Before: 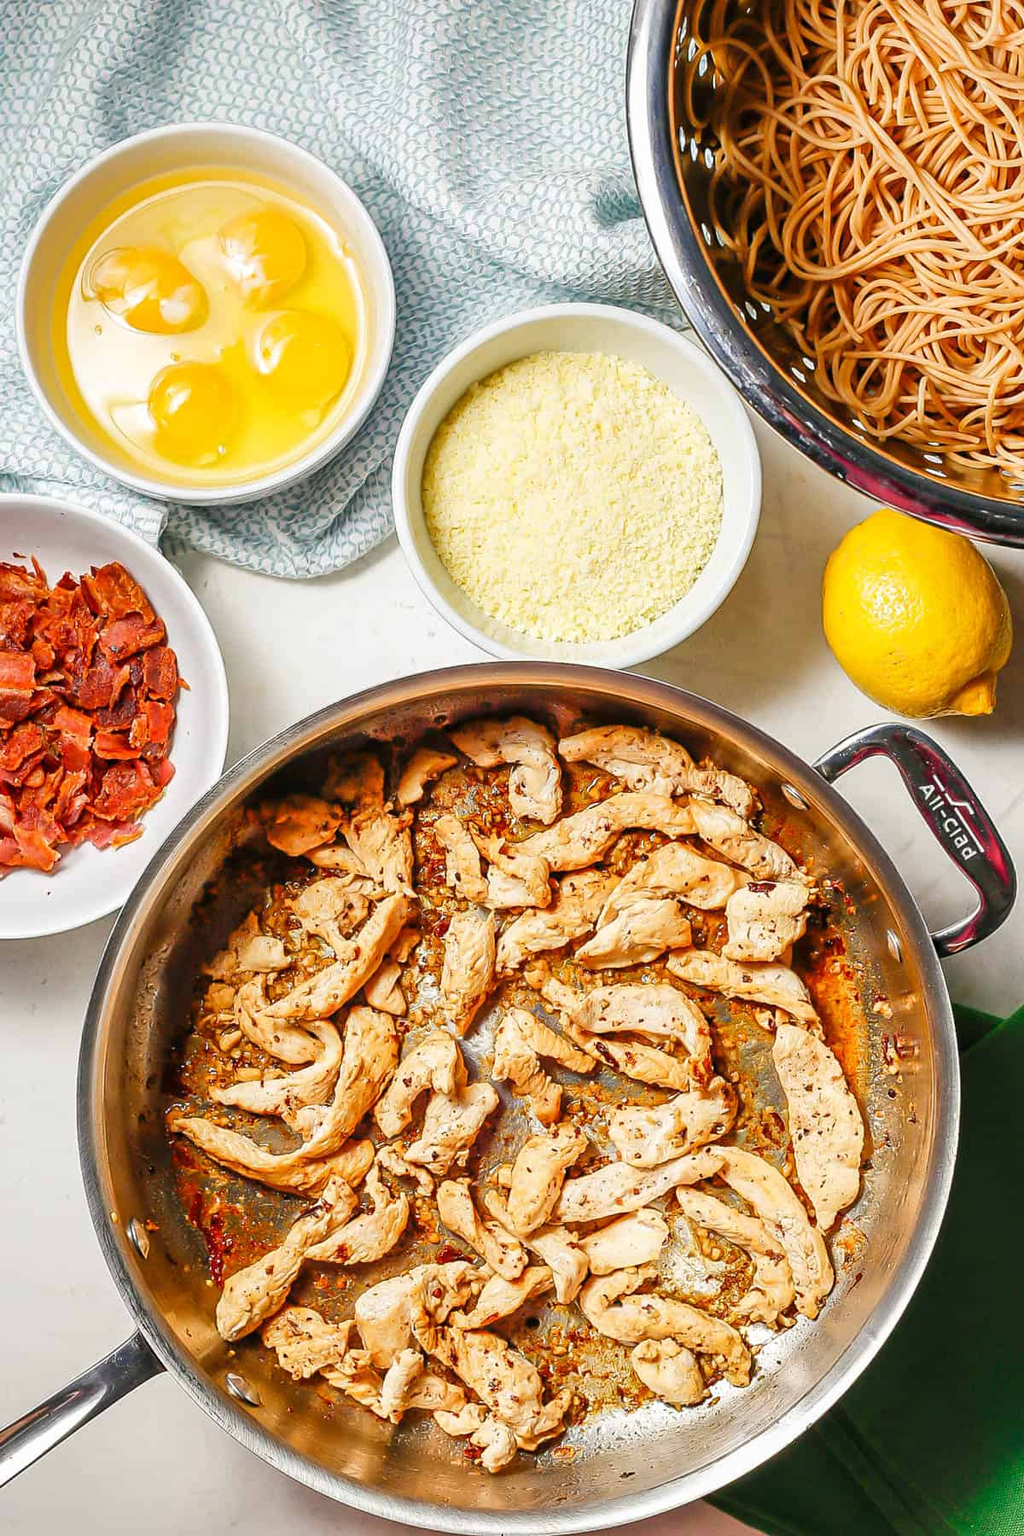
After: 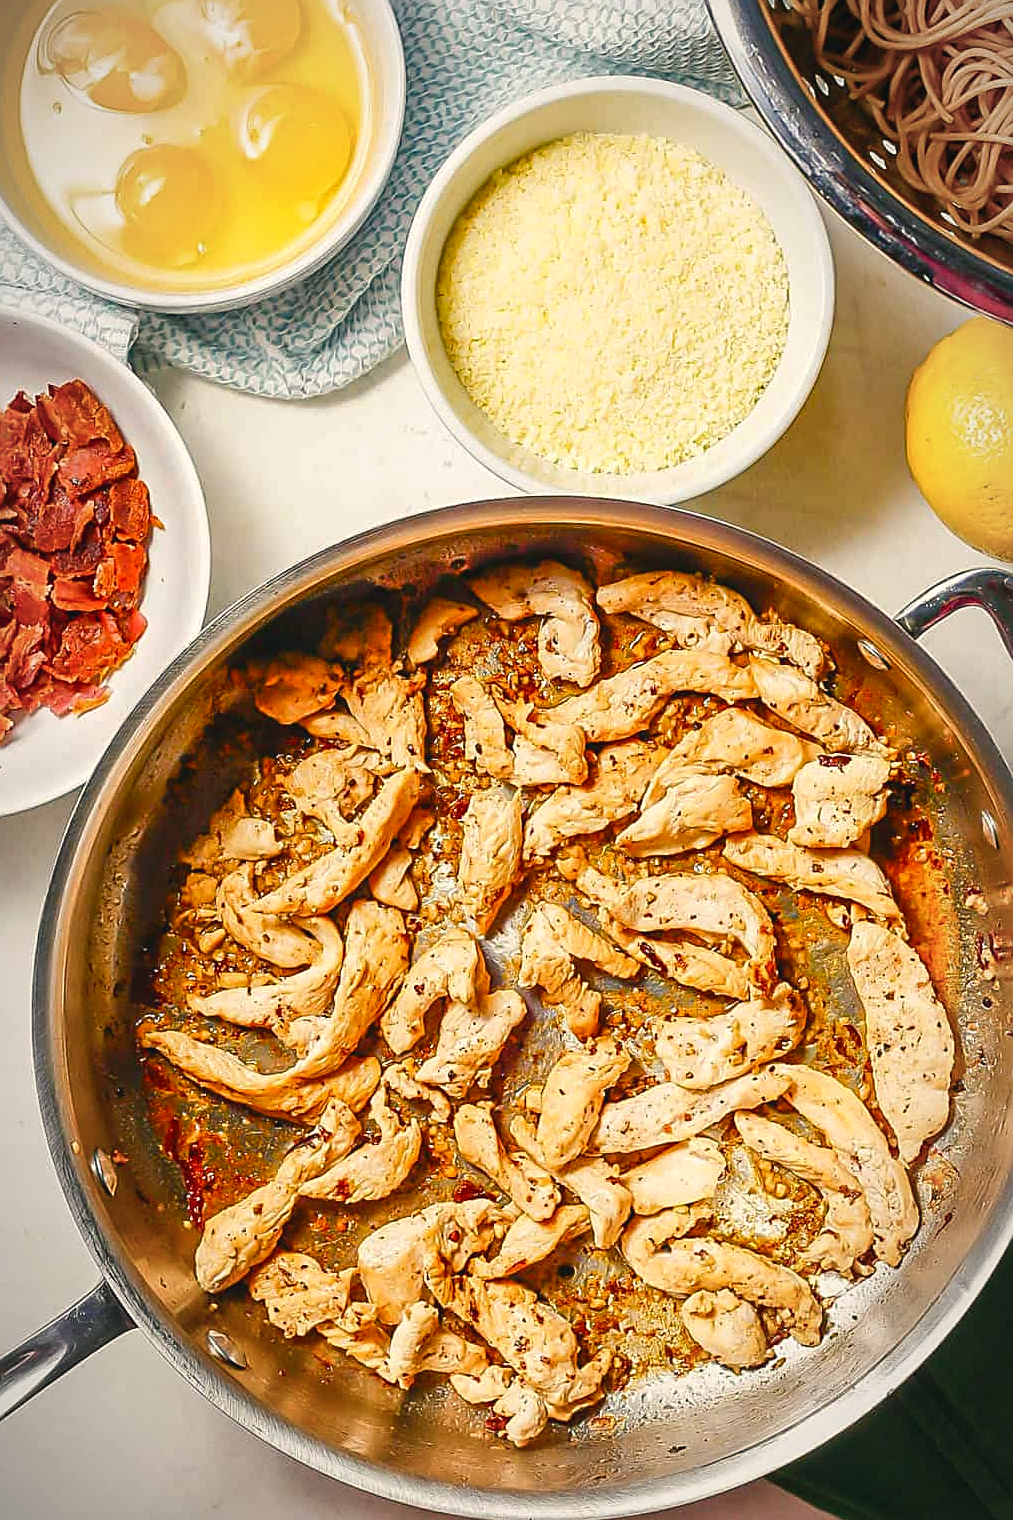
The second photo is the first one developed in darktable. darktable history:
color balance rgb: shadows lift › chroma 2%, shadows lift › hue 219.6°, power › hue 313.2°, highlights gain › chroma 3%, highlights gain › hue 75.6°, global offset › luminance 0.5%, perceptual saturation grading › global saturation 15.33%, perceptual saturation grading › highlights -19.33%, perceptual saturation grading › shadows 20%, global vibrance 20%
sharpen: on, module defaults
crop and rotate: left 4.842%, top 15.51%, right 10.668%
vignetting: fall-off radius 70%, automatic ratio true
